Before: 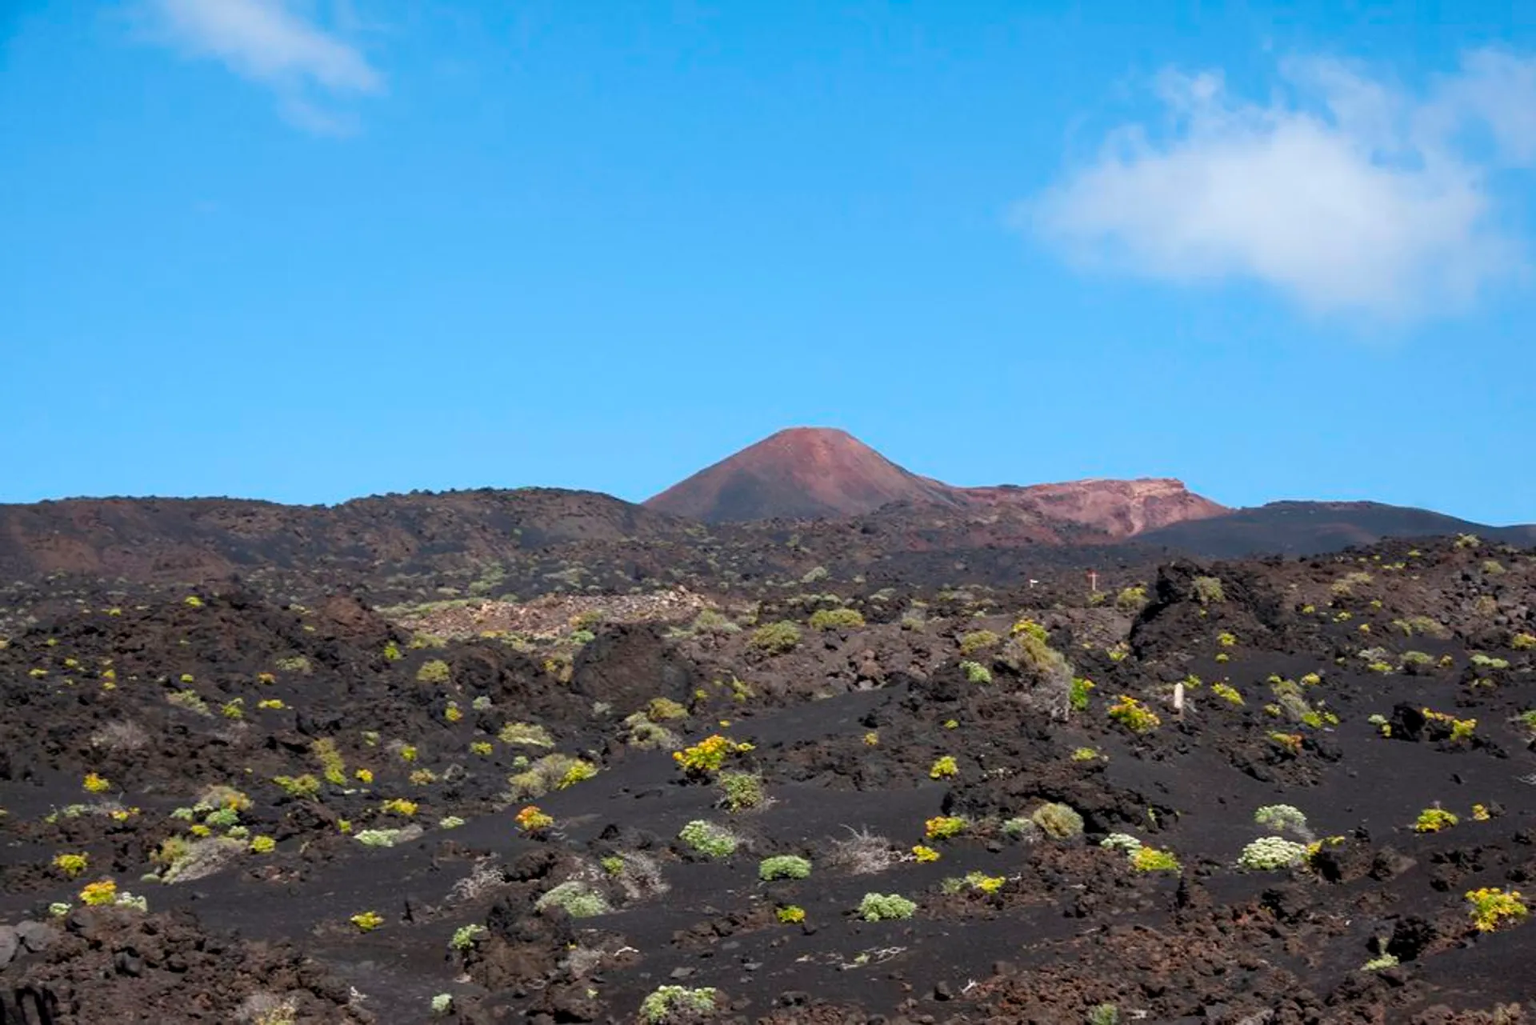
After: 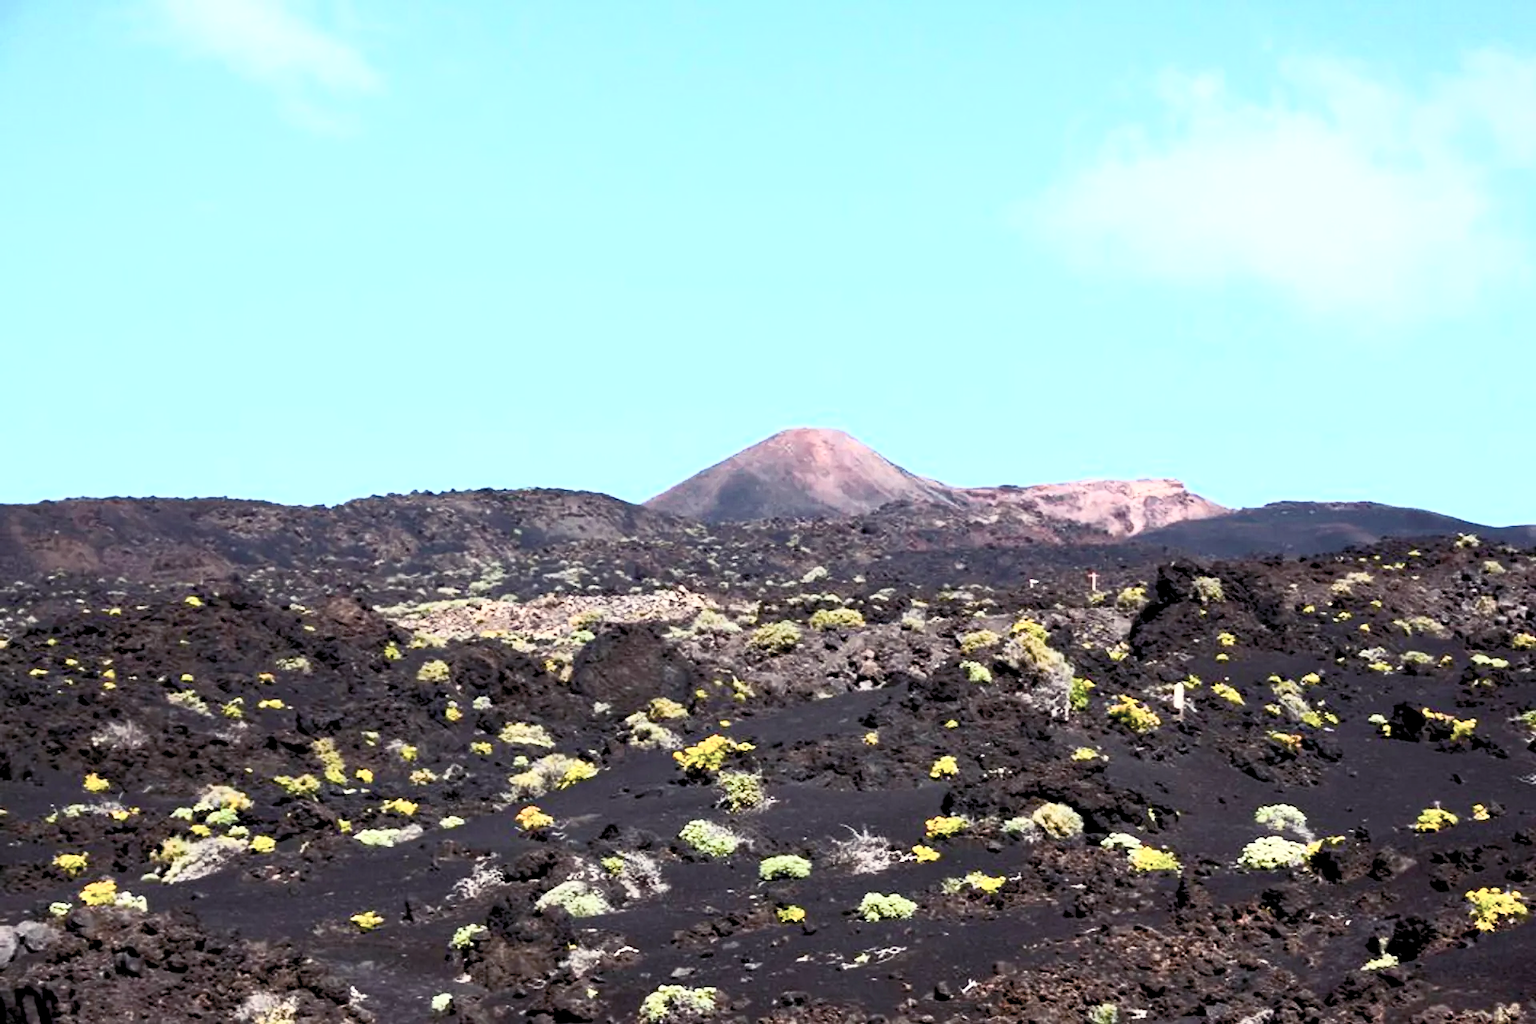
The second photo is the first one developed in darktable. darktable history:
white balance: red 0.98, blue 1.034
color balance rgb: shadows lift › luminance -21.66%, shadows lift › chroma 6.57%, shadows lift › hue 270°, power › chroma 0.68%, power › hue 60°, highlights gain › luminance 6.08%, highlights gain › chroma 1.33%, highlights gain › hue 90°, global offset › luminance -0.87%, perceptual saturation grading › global saturation 26.86%, perceptual saturation grading › highlights -28.39%, perceptual saturation grading › mid-tones 15.22%, perceptual saturation grading › shadows 33.98%, perceptual brilliance grading › highlights 10%, perceptual brilliance grading › mid-tones 5%
contrast brightness saturation: contrast 0.57, brightness 0.57, saturation -0.34
